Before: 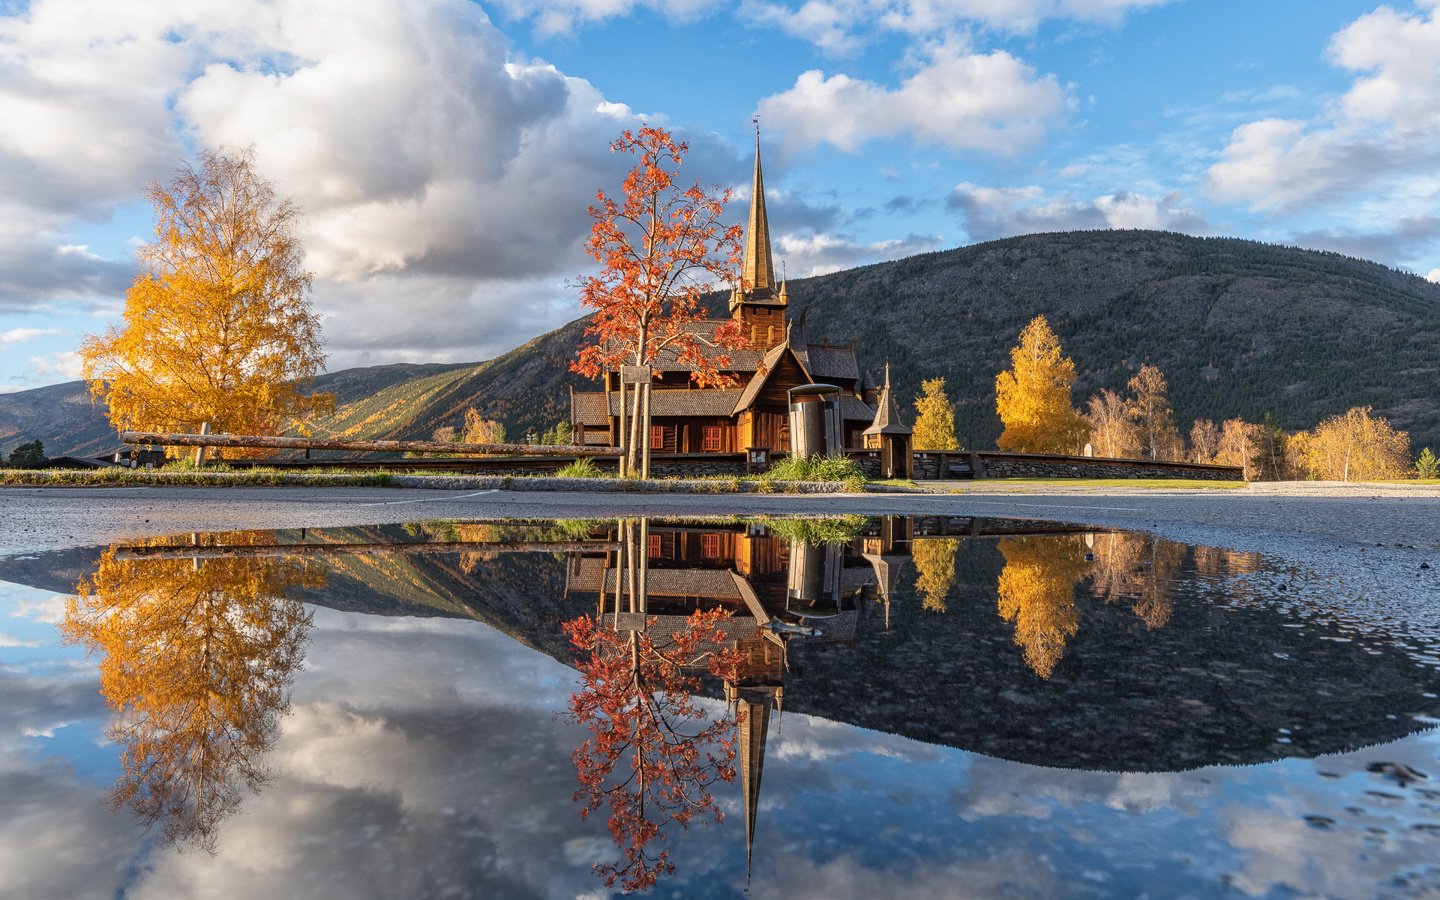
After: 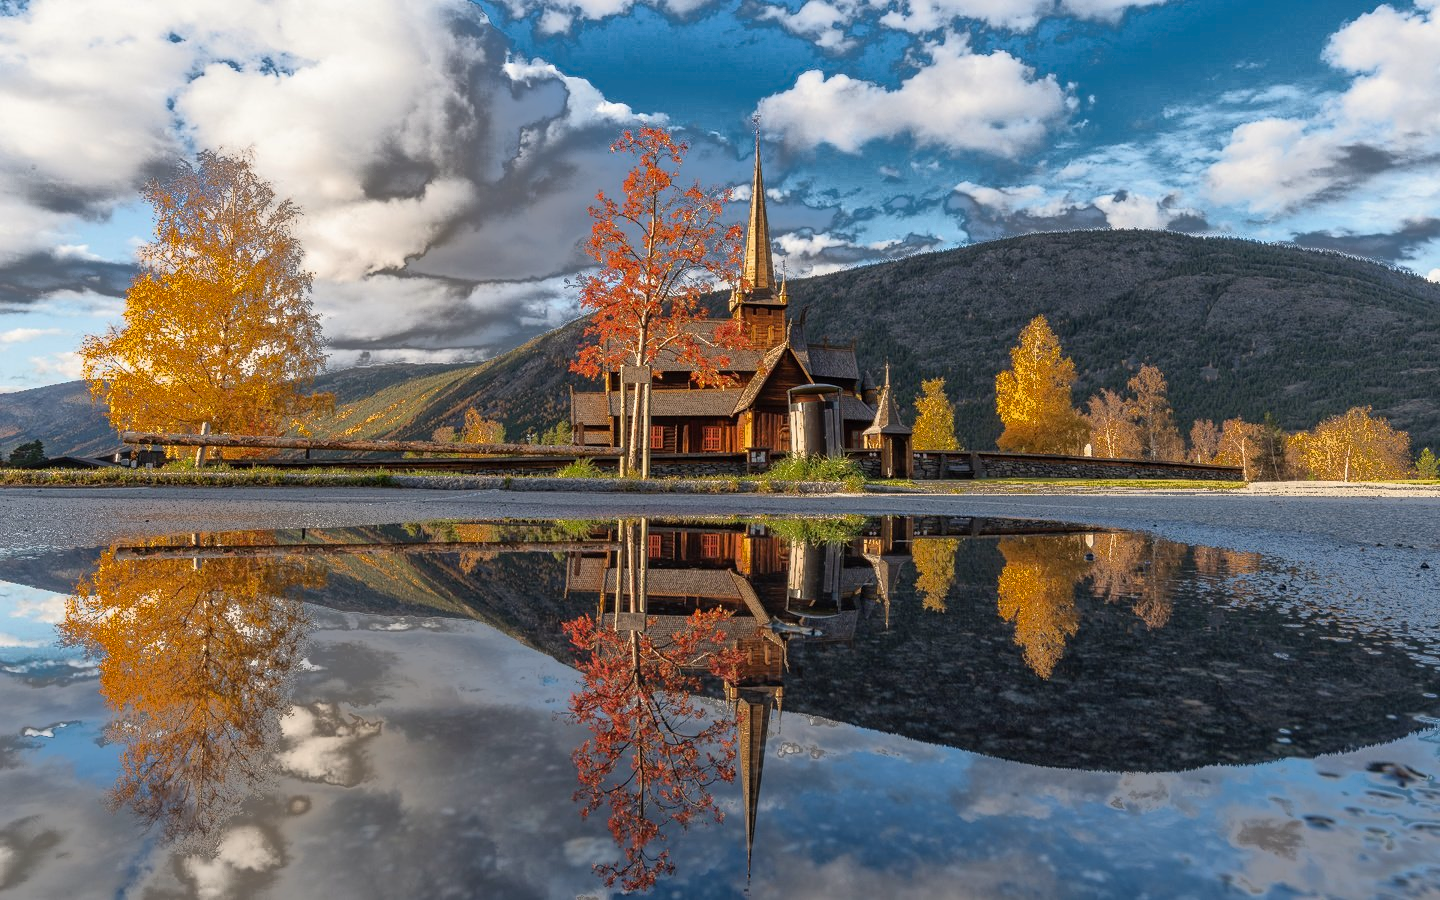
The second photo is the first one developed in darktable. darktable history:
fill light: exposure -0.73 EV, center 0.69, width 2.2
tone equalizer: on, module defaults
white balance: red 1.009, blue 0.985
